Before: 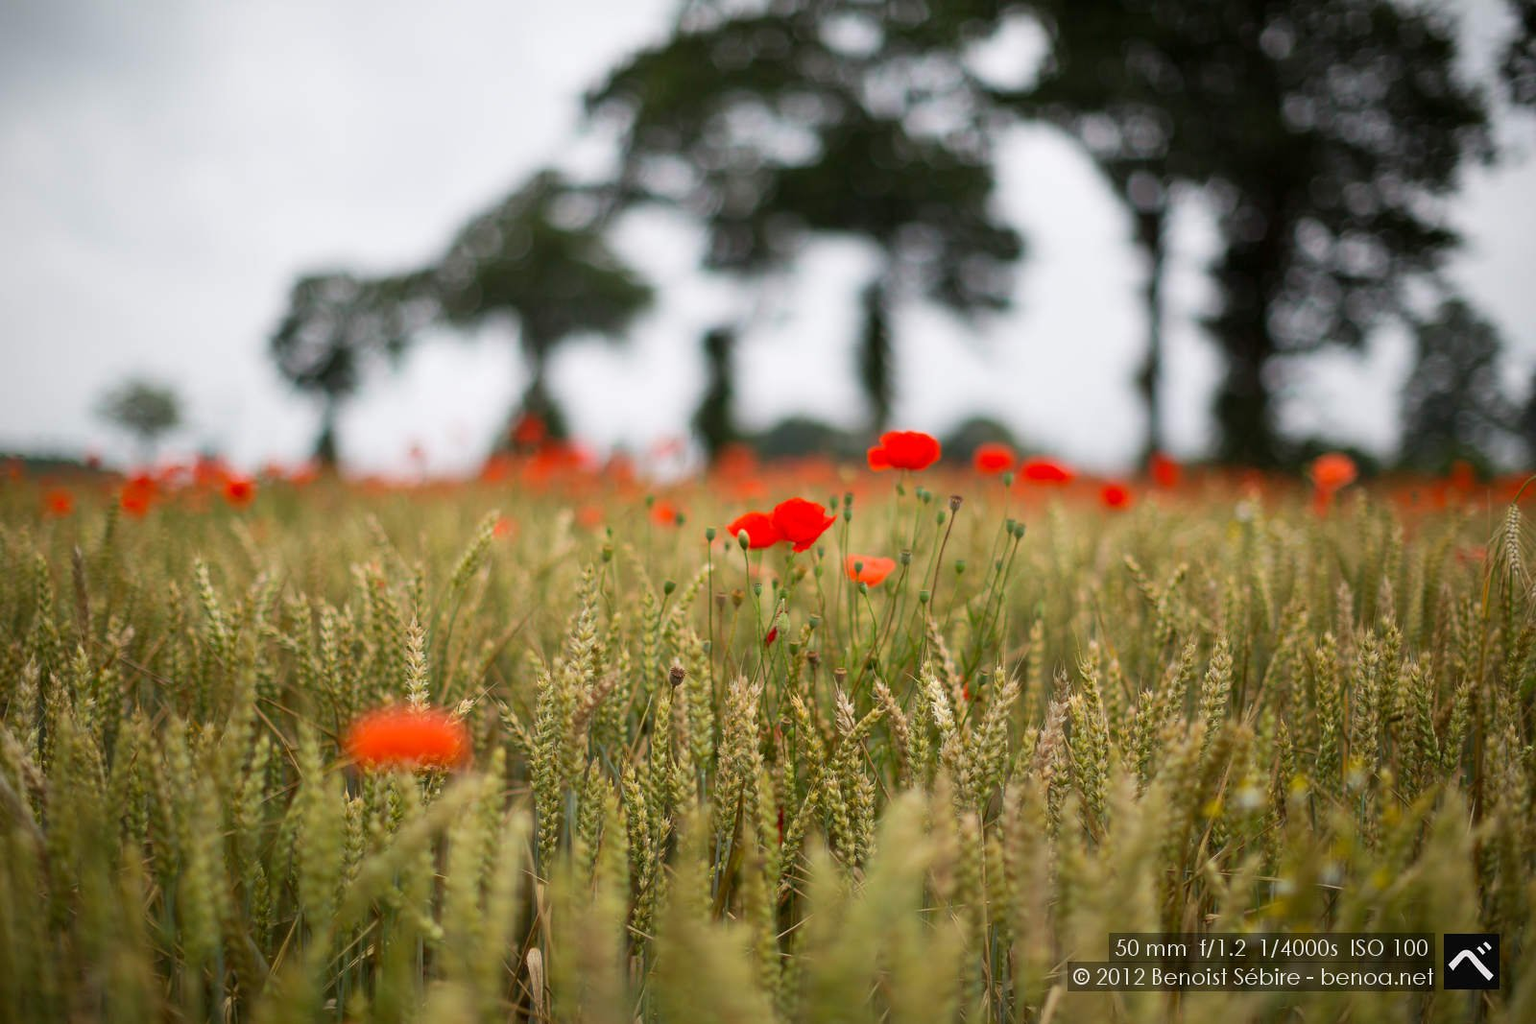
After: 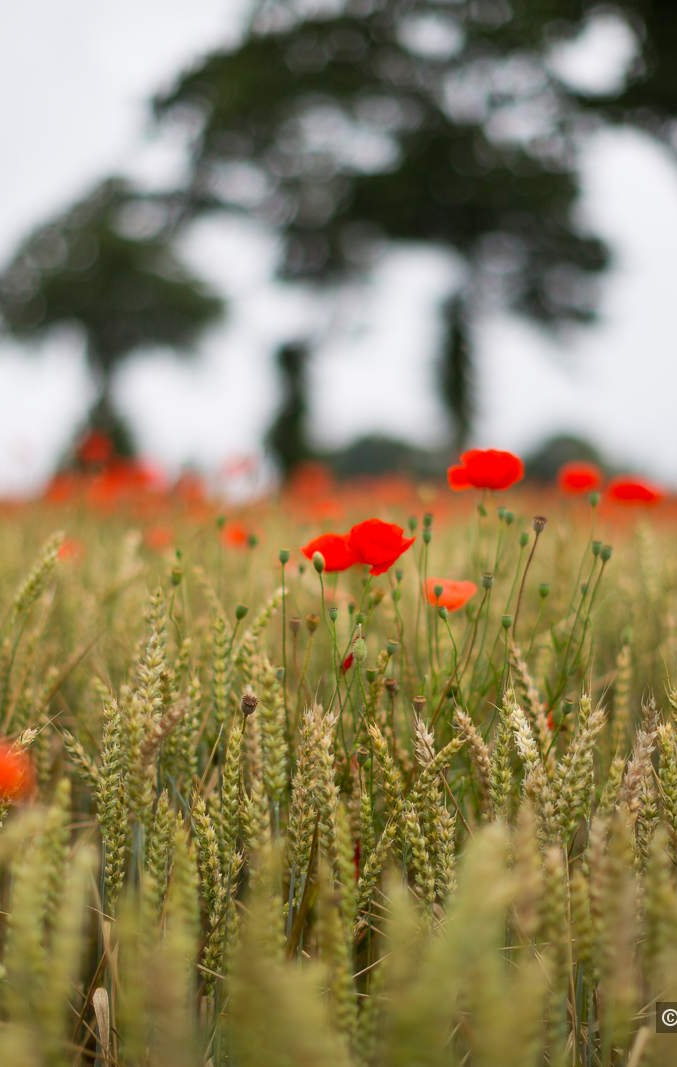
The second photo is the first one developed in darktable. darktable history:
crop: left 28.501%, right 29.132%
